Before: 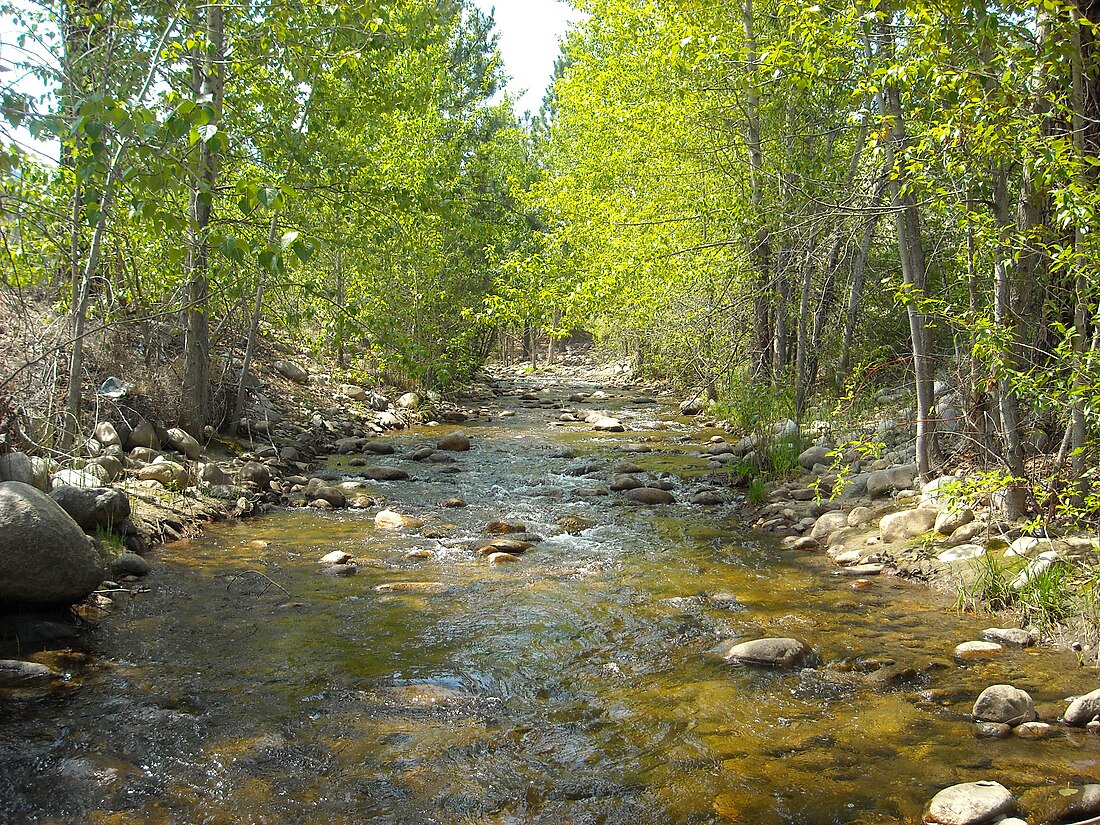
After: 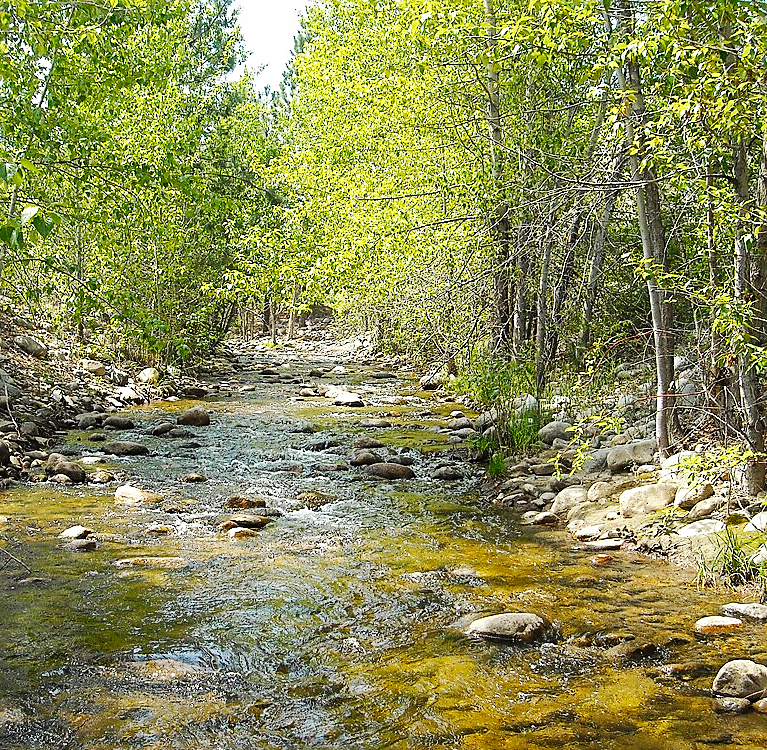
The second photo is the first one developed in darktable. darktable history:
contrast brightness saturation: saturation -0.059
sharpen: on, module defaults
base curve: curves: ch0 [(0, 0) (0.032, 0.025) (0.121, 0.166) (0.206, 0.329) (0.605, 0.79) (1, 1)], preserve colors none
crop and rotate: left 23.725%, top 3.052%, right 6.506%, bottom 6.035%
tone curve: curves: ch0 [(0, 0) (0.003, 0.014) (0.011, 0.014) (0.025, 0.022) (0.044, 0.041) (0.069, 0.063) (0.1, 0.086) (0.136, 0.118) (0.177, 0.161) (0.224, 0.211) (0.277, 0.262) (0.335, 0.323) (0.399, 0.384) (0.468, 0.459) (0.543, 0.54) (0.623, 0.624) (0.709, 0.711) (0.801, 0.796) (0.898, 0.879) (1, 1)], preserve colors none
tone equalizer: on, module defaults
